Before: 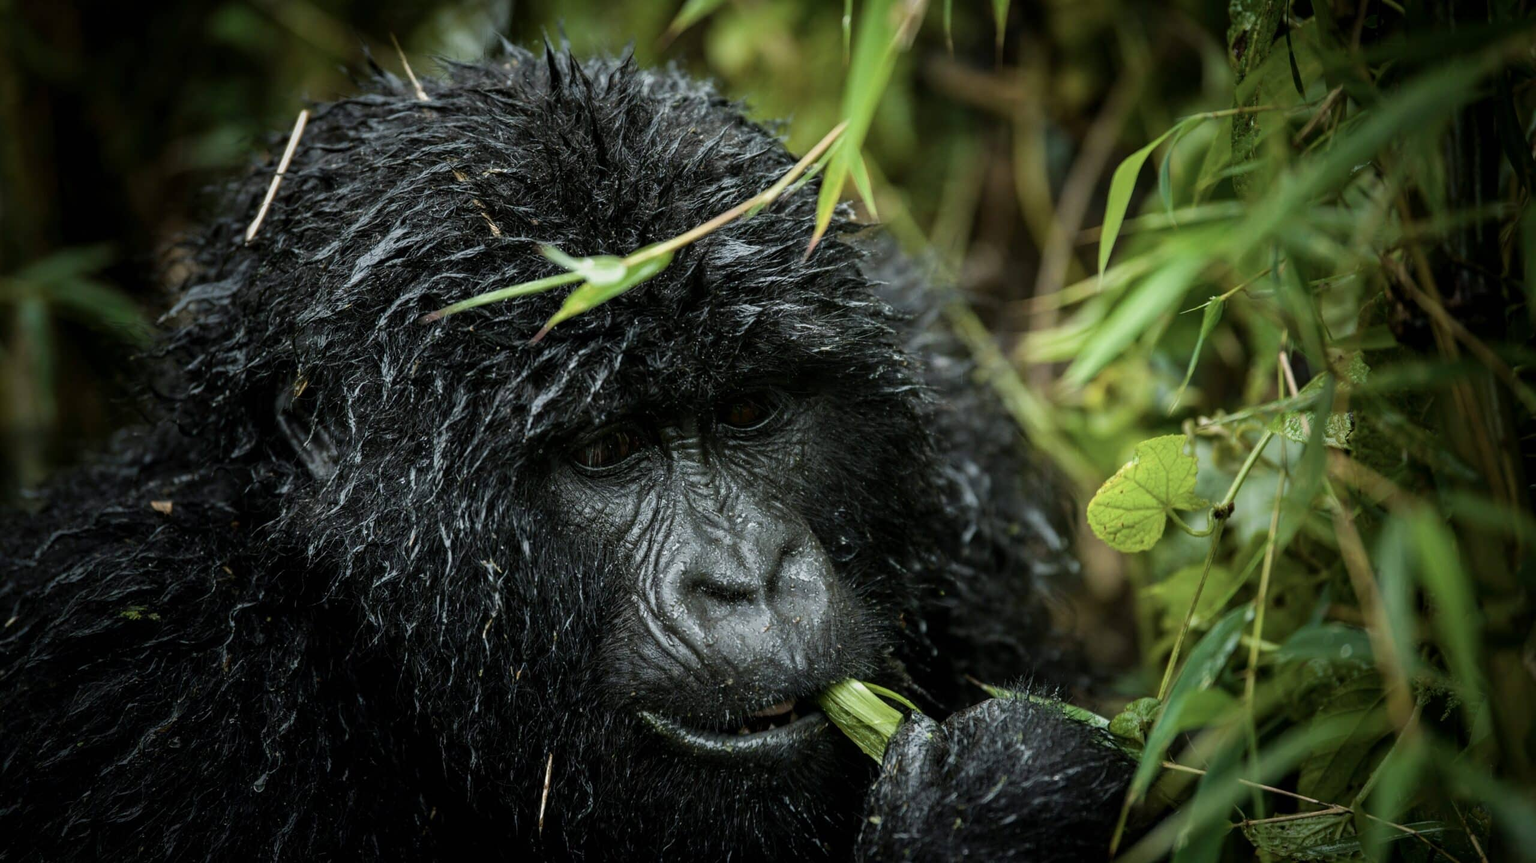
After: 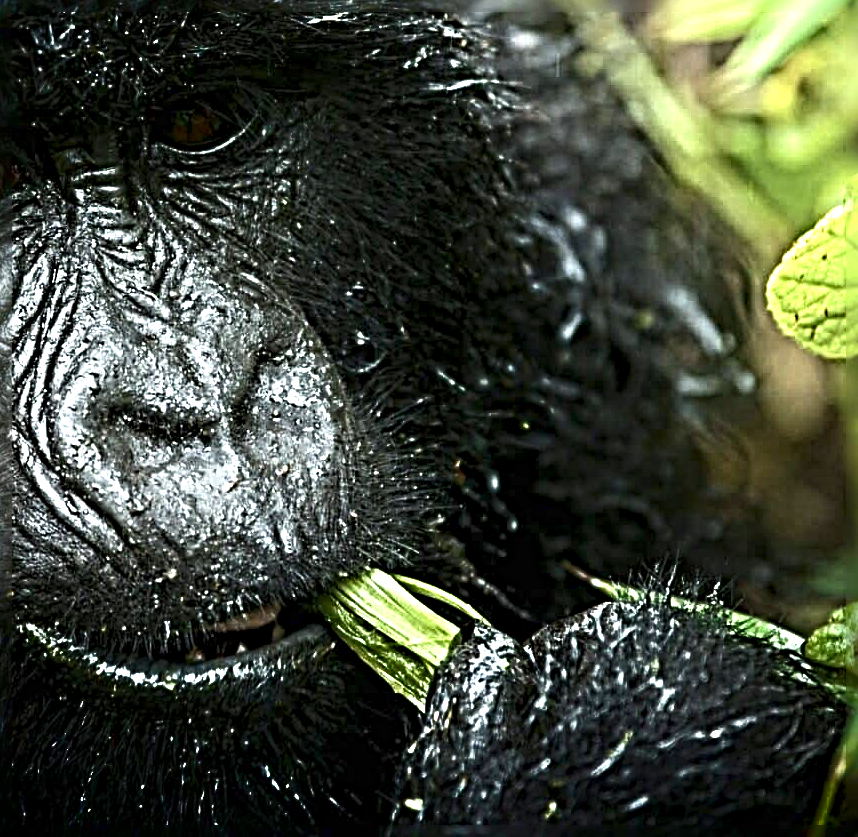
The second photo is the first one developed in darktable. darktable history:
tone equalizer: -8 EV 0.233 EV, -7 EV 0.384 EV, -6 EV 0.398 EV, -5 EV 0.254 EV, -3 EV -0.284 EV, -2 EV -0.392 EV, -1 EV -0.441 EV, +0 EV -0.256 EV
crop: left 40.855%, top 39.148%, right 25.619%, bottom 2.672%
exposure: black level correction 0, exposure 1.286 EV, compensate highlight preservation false
shadows and highlights: shadows -71.62, highlights 33.3, soften with gaussian
sharpen: radius 6.271, amount 1.795, threshold 0.106
